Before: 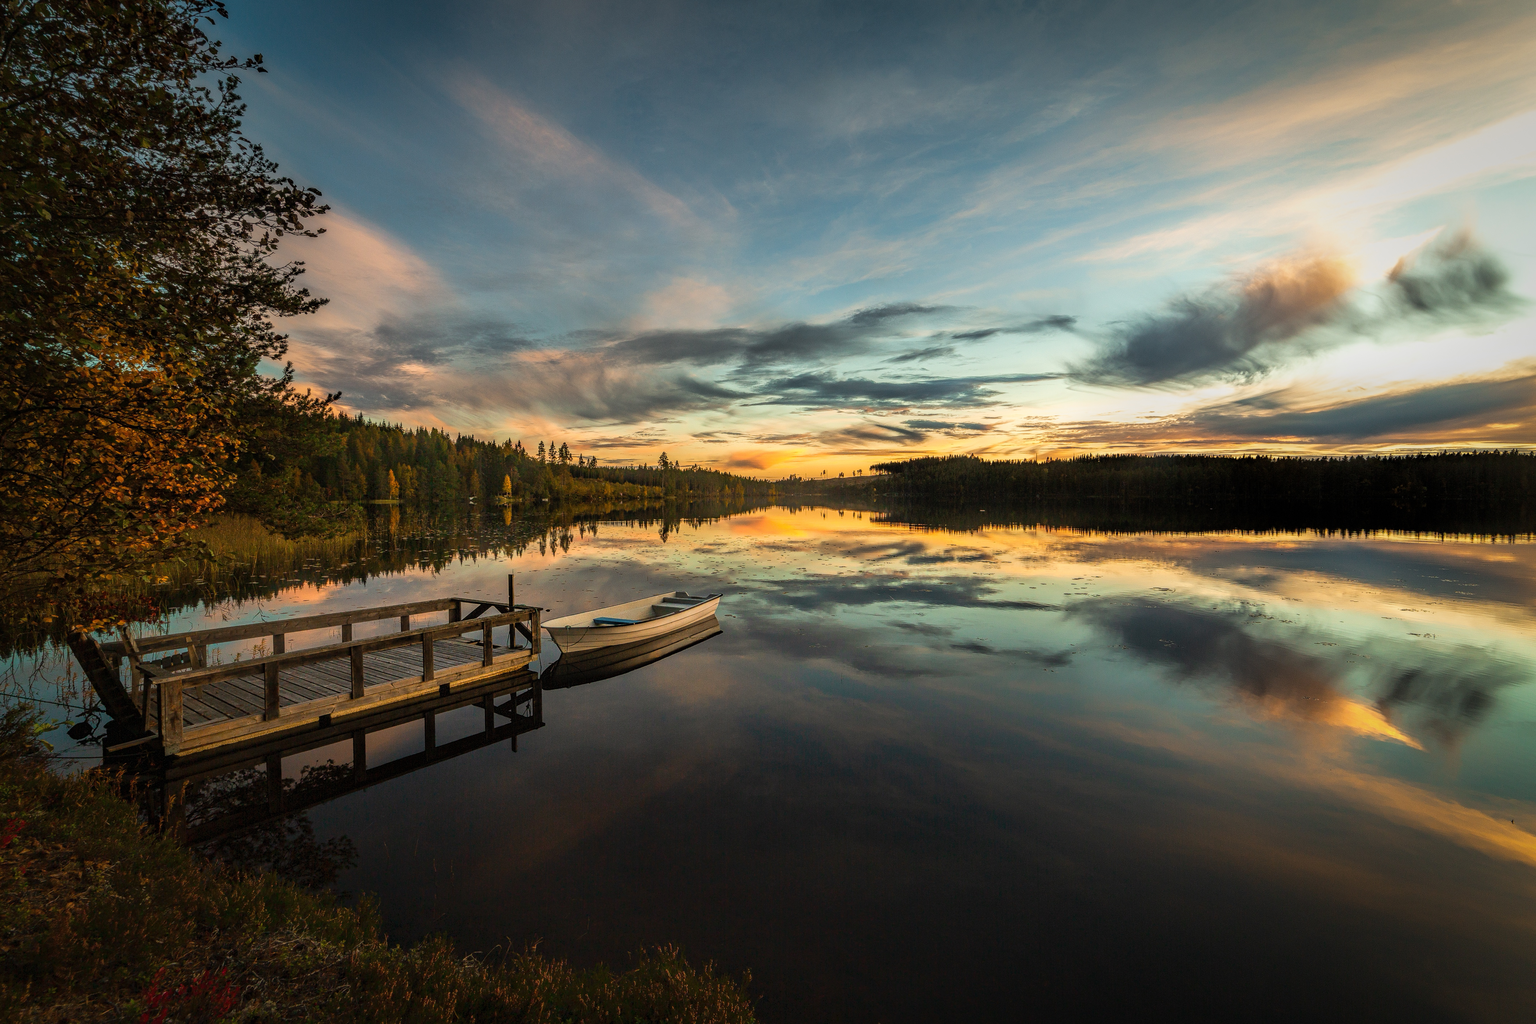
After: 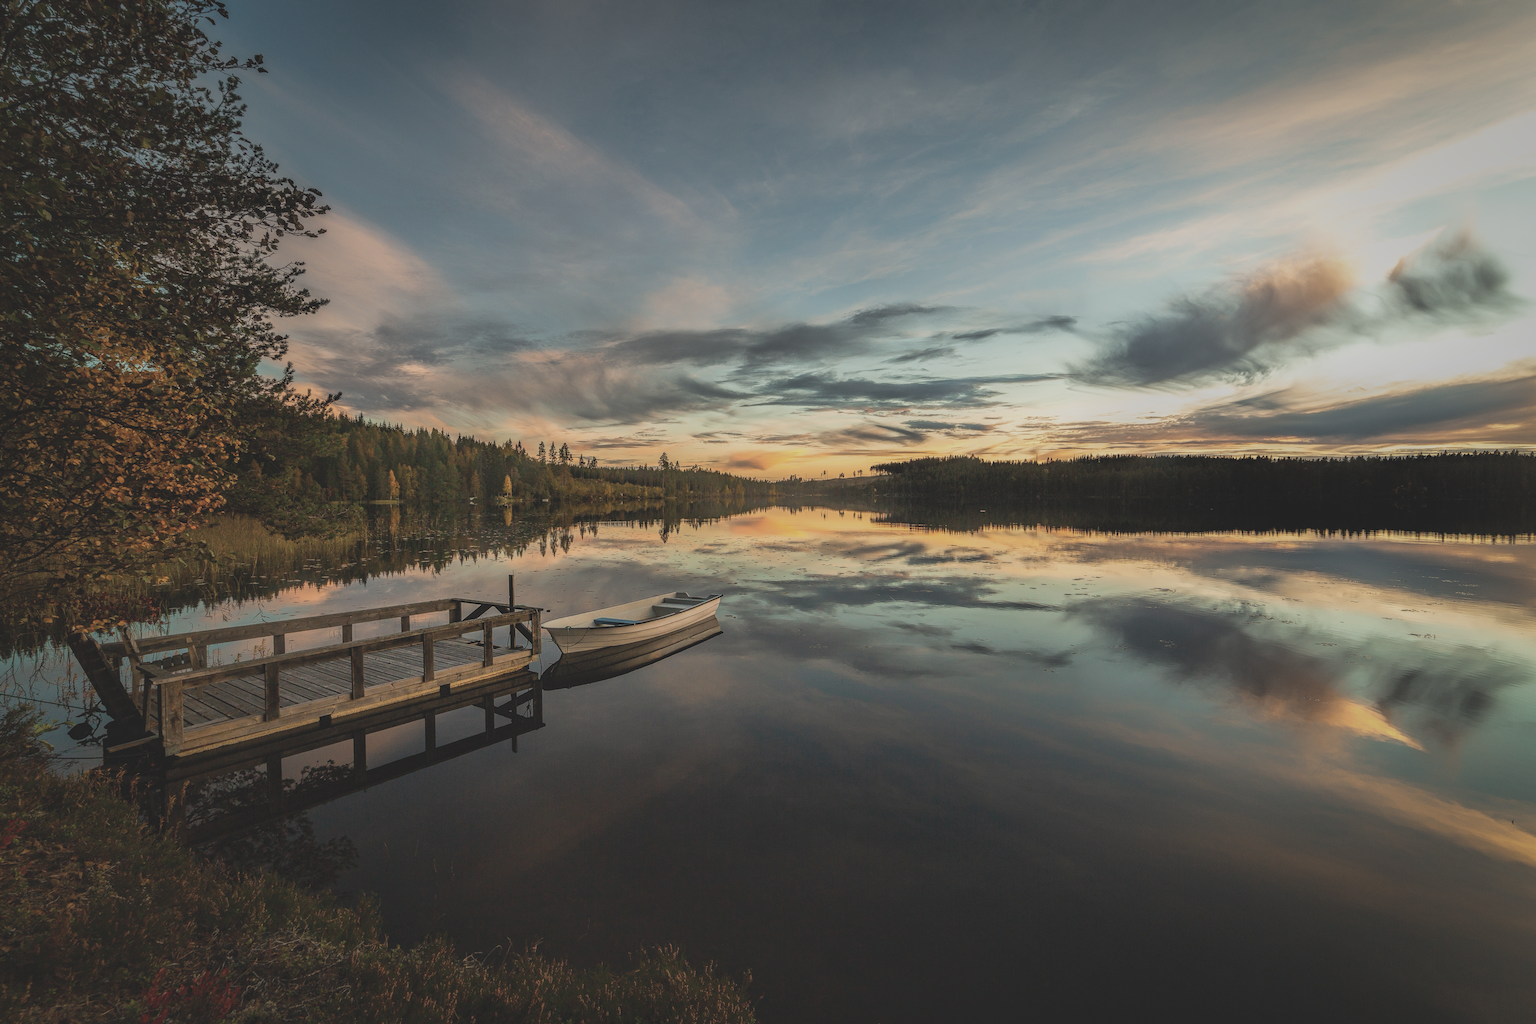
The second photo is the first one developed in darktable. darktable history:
contrast brightness saturation: contrast -0.261, saturation -0.422
